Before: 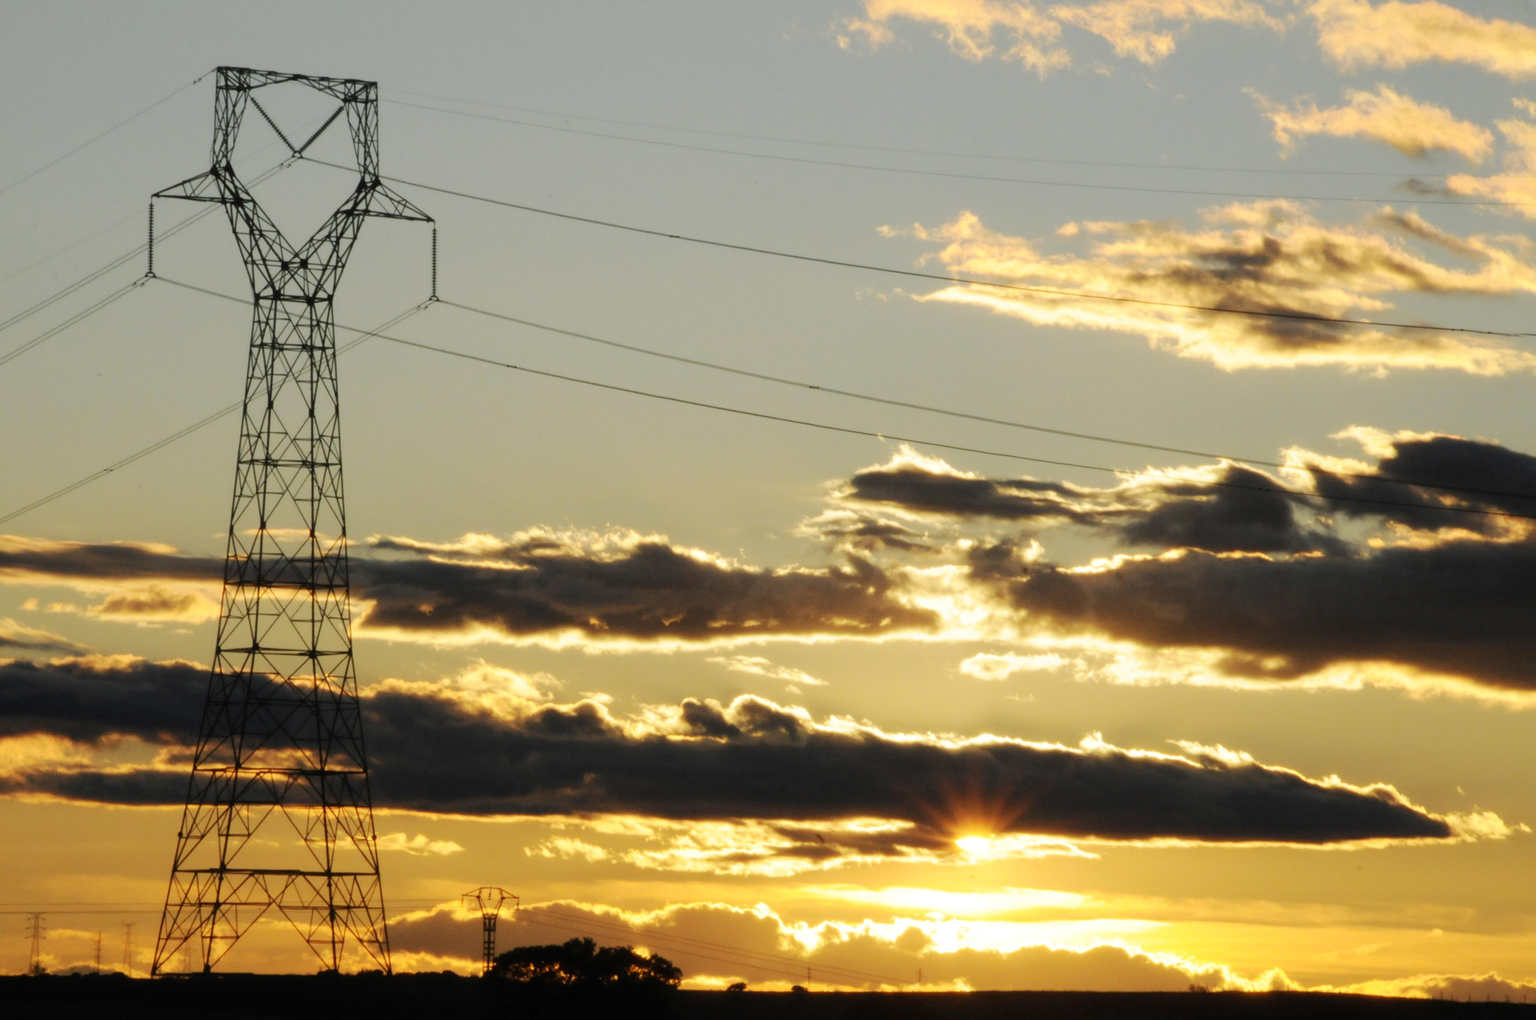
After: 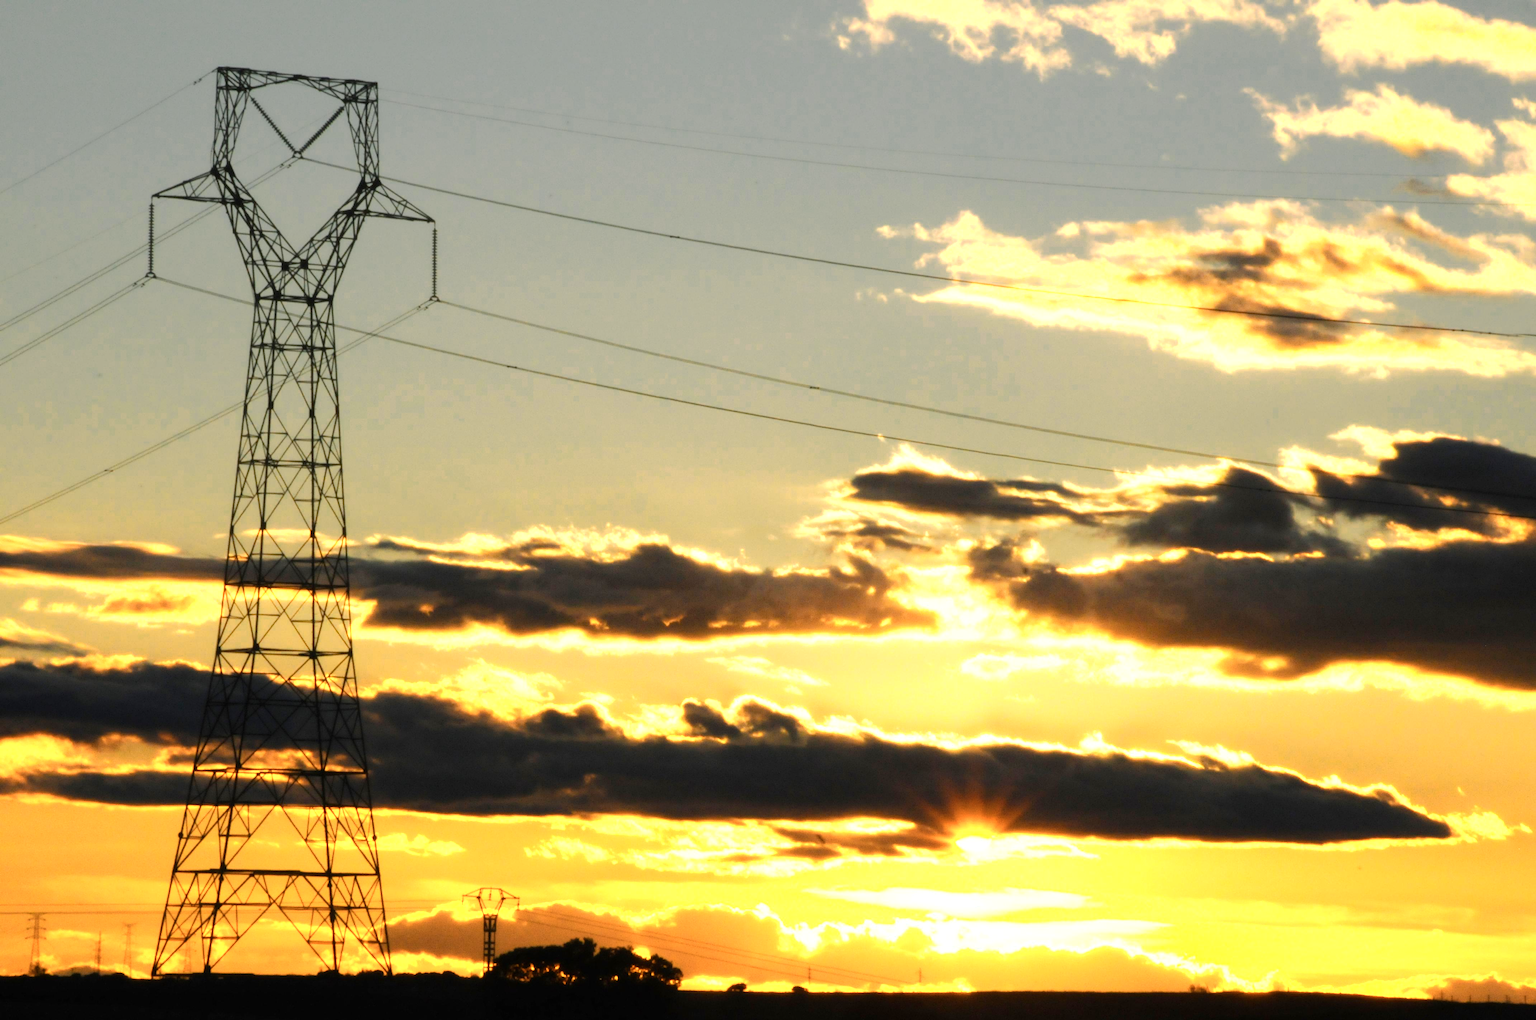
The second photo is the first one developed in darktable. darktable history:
color zones: curves: ch0 [(0.018, 0.548) (0.197, 0.654) (0.425, 0.447) (0.605, 0.658) (0.732, 0.579)]; ch1 [(0.105, 0.531) (0.224, 0.531) (0.386, 0.39) (0.618, 0.456) (0.732, 0.456) (0.956, 0.421)]; ch2 [(0.039, 0.583) (0.215, 0.465) (0.399, 0.544) (0.465, 0.548) (0.614, 0.447) (0.724, 0.43) (0.882, 0.623) (0.956, 0.632)]
color balance rgb: perceptual saturation grading › global saturation 30%, global vibrance 20%
